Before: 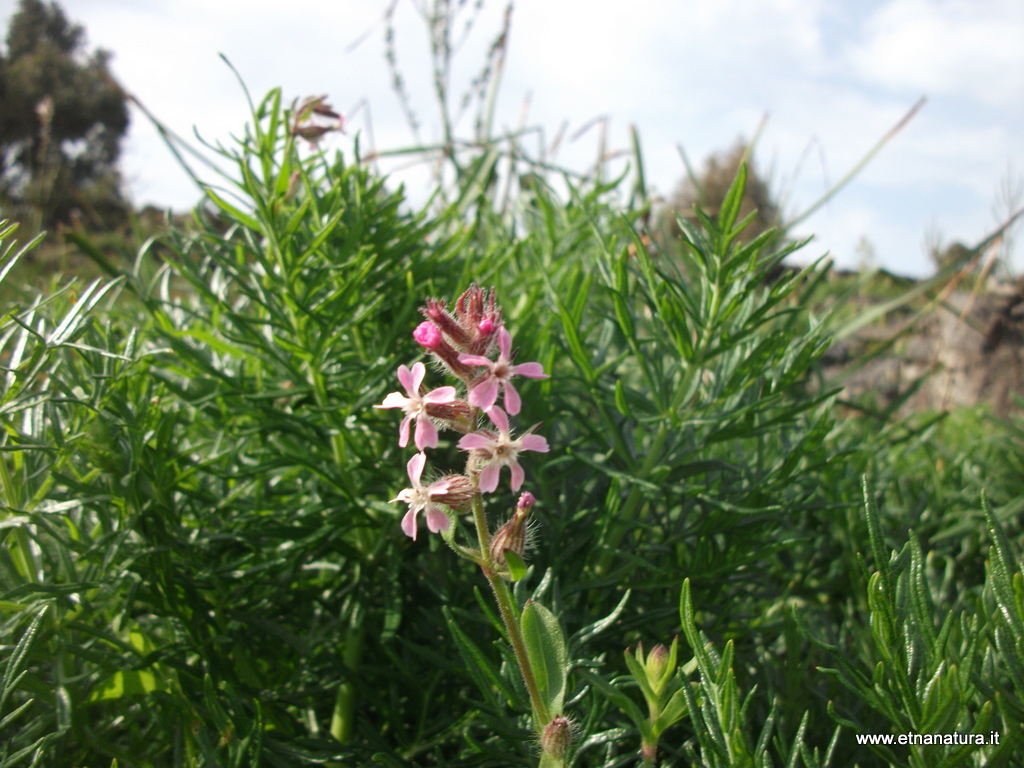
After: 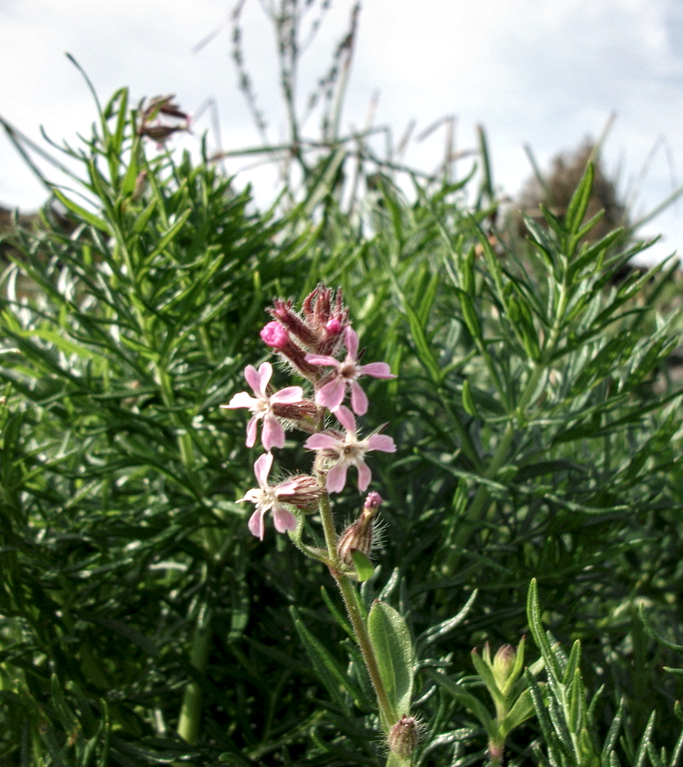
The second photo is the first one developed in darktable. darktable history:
contrast brightness saturation: contrast -0.076, brightness -0.036, saturation -0.114
local contrast: highlights 60%, shadows 61%, detail 160%
crop and rotate: left 14.985%, right 18.293%
